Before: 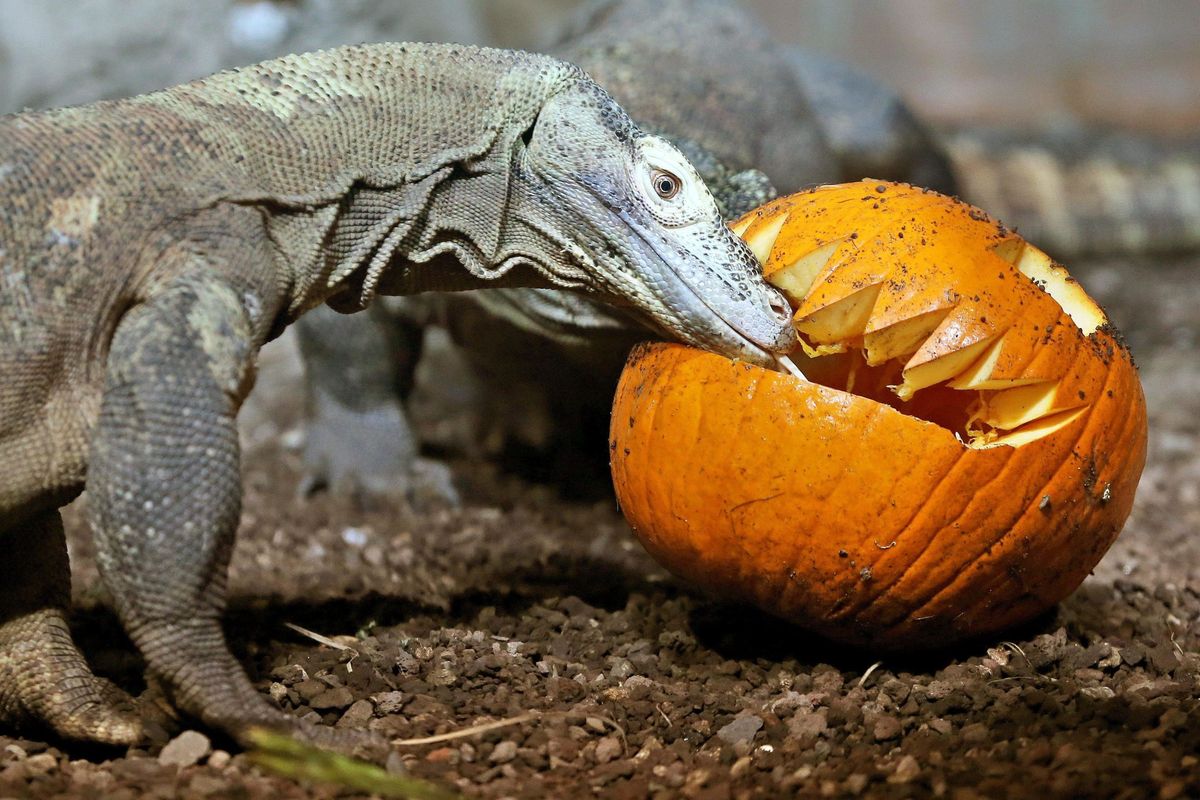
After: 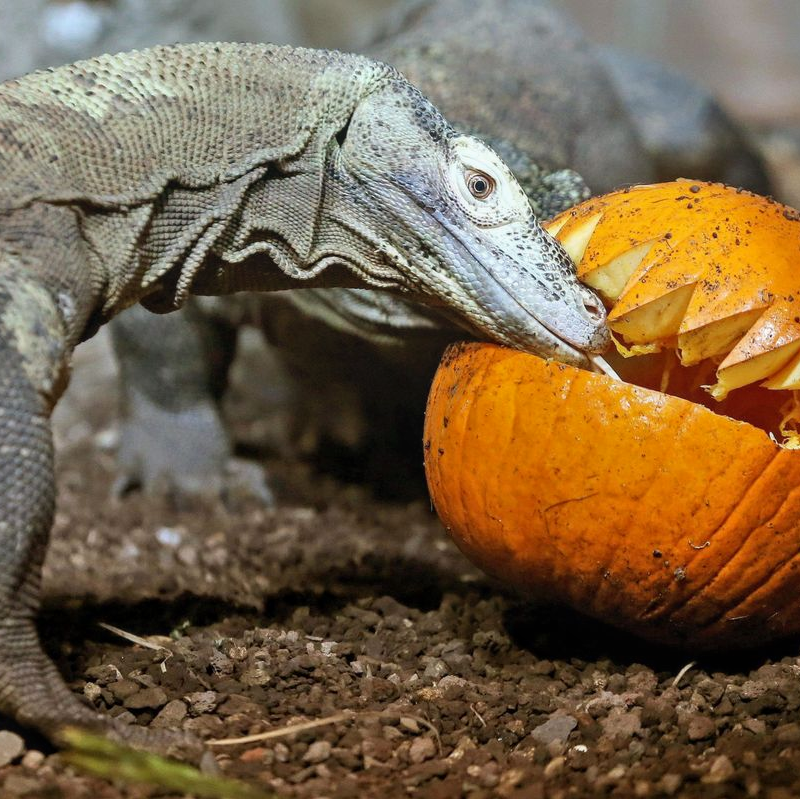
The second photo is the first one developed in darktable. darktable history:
local contrast: detail 110%
crop and rotate: left 15.567%, right 17.727%
